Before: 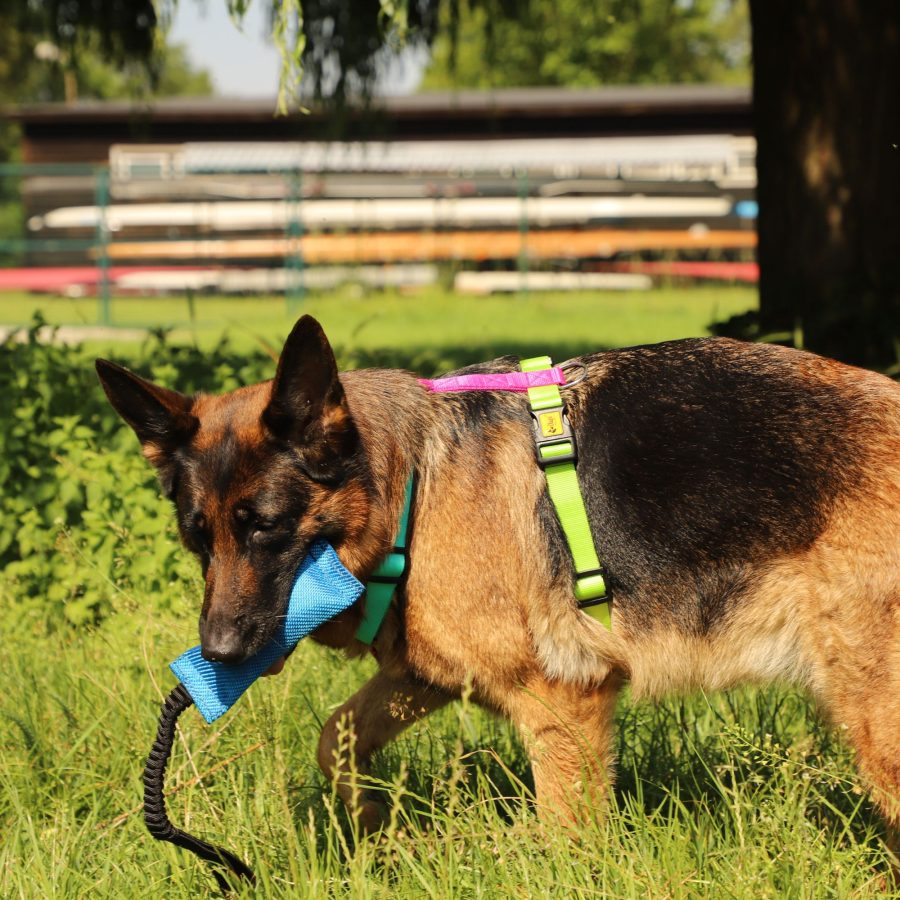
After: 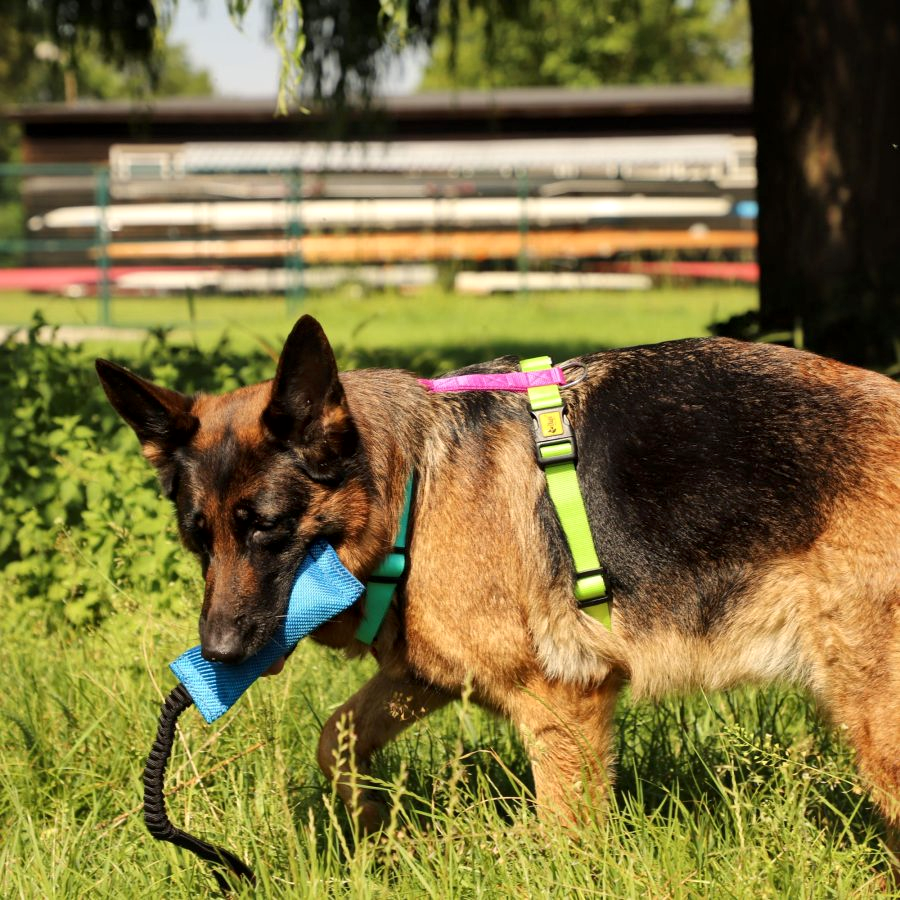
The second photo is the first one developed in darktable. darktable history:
exposure: compensate highlight preservation false
local contrast: mode bilateral grid, contrast 20, coarseness 50, detail 148%, midtone range 0.2
